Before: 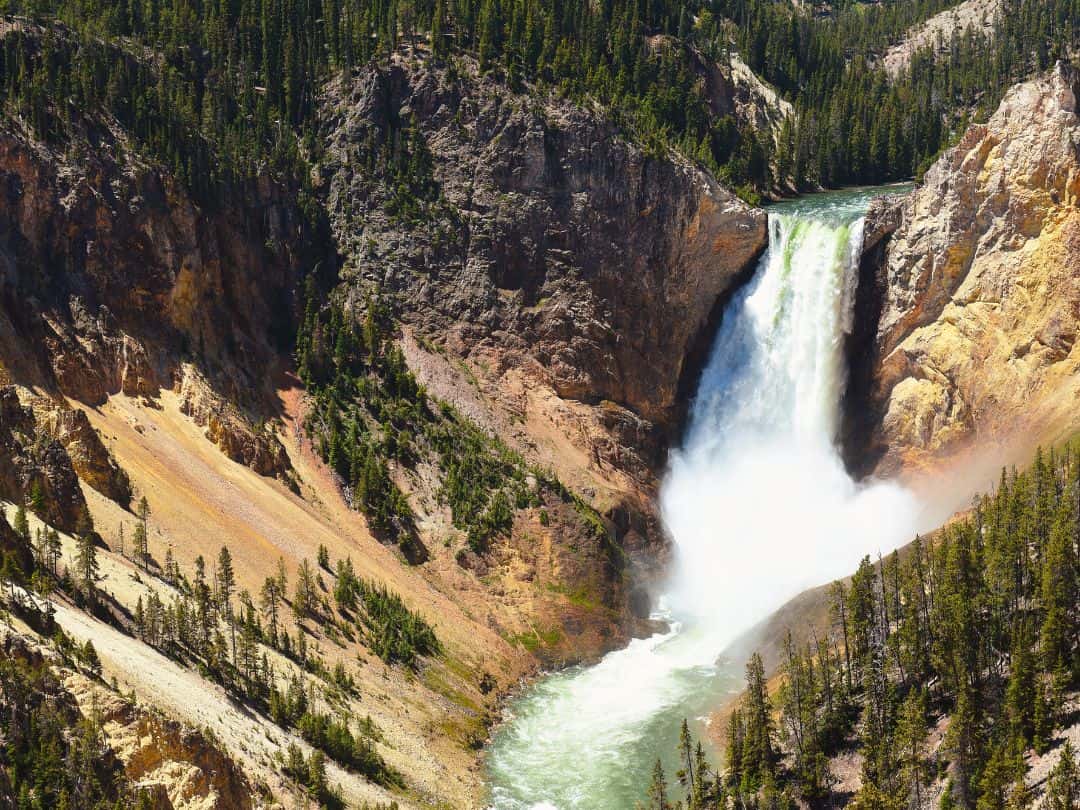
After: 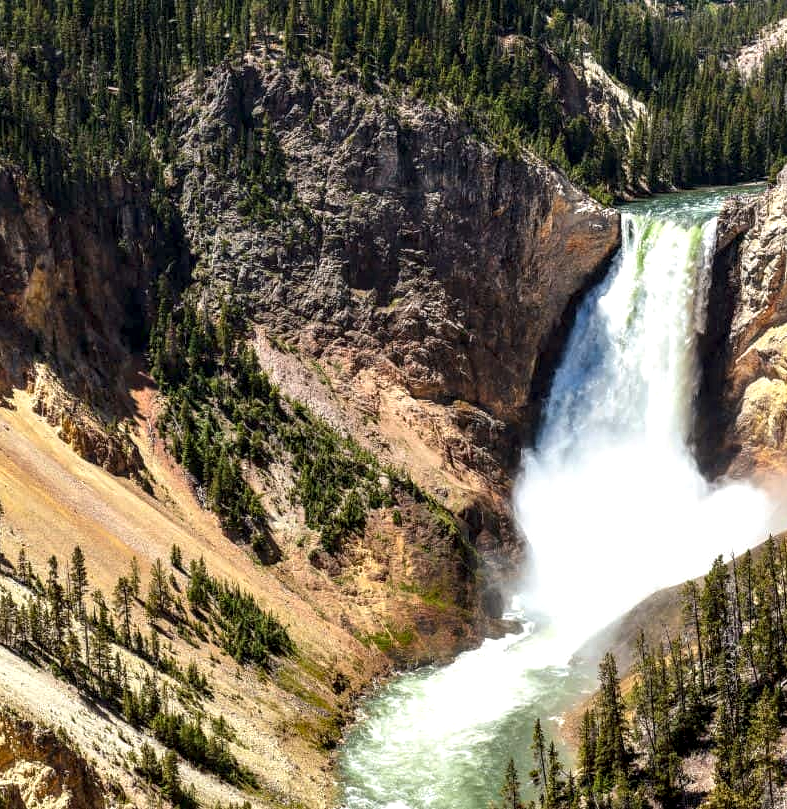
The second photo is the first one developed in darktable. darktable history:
crop: left 13.675%, top 0%, right 13.402%
local contrast: highlights 60%, shadows 62%, detail 160%
